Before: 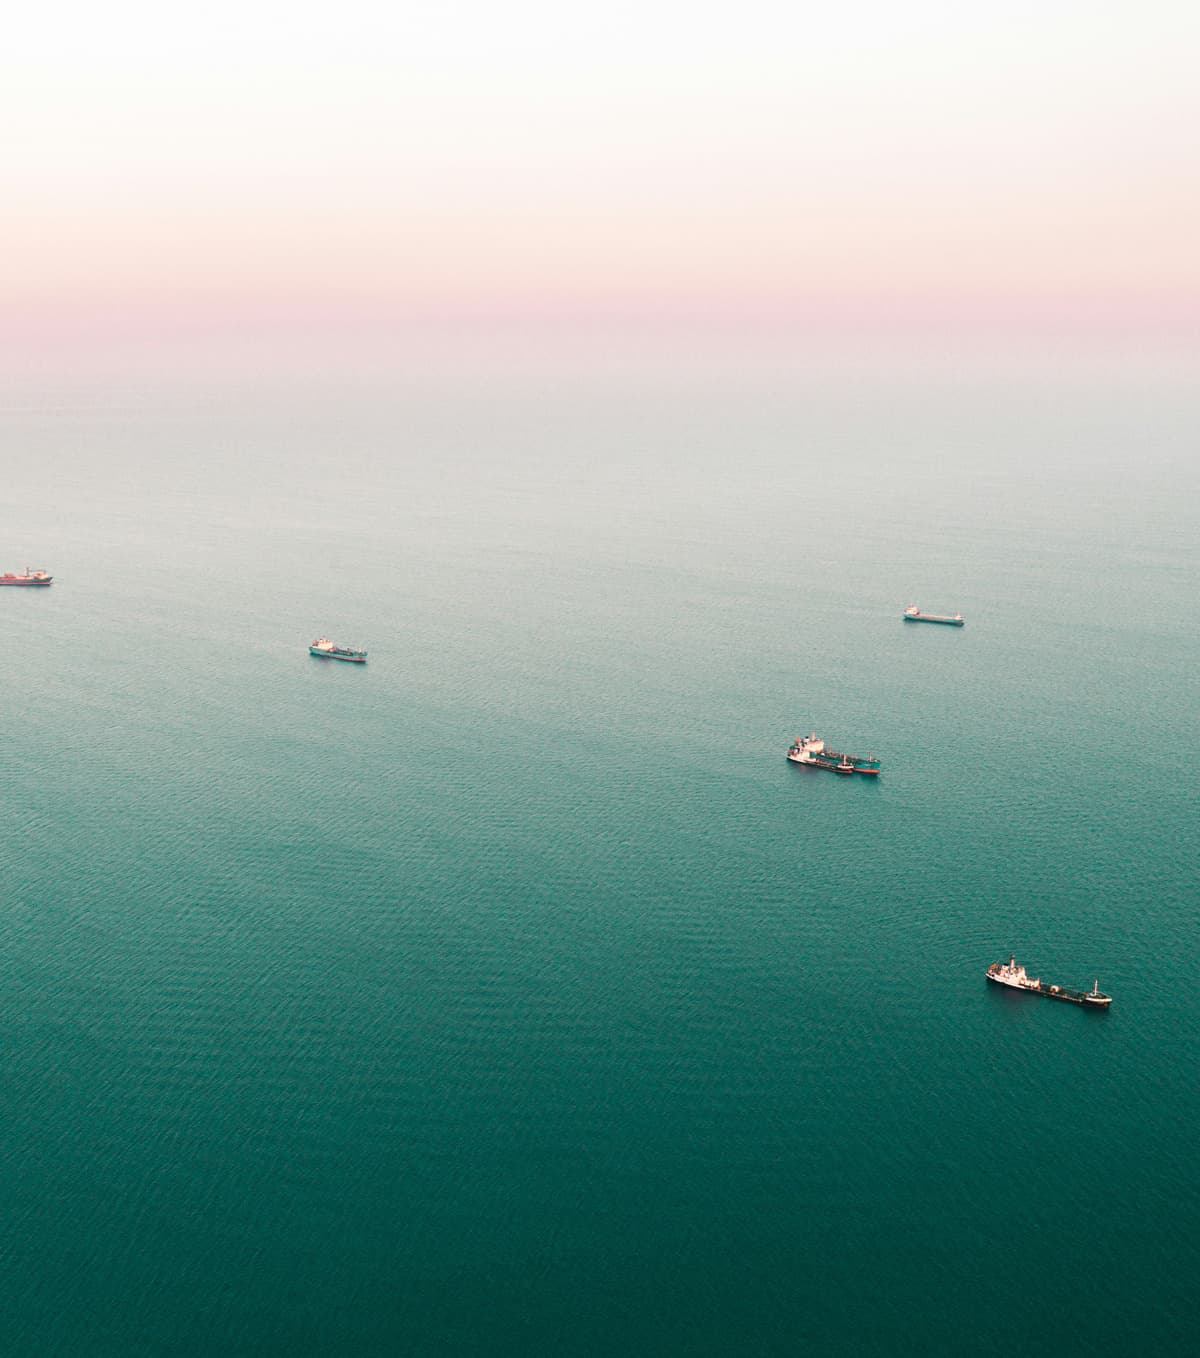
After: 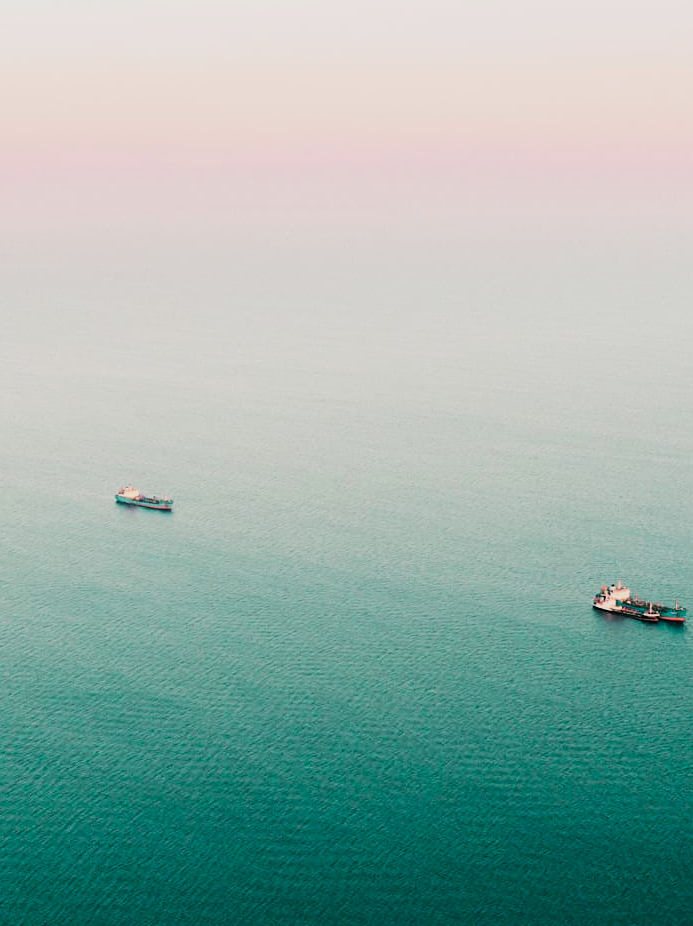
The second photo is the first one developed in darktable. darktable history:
crop: left 16.202%, top 11.208%, right 26.045%, bottom 20.557%
contrast brightness saturation: contrast 0.09, saturation 0.28
filmic rgb: black relative exposure -5 EV, hardness 2.88, contrast 1.3, highlights saturation mix -10%
